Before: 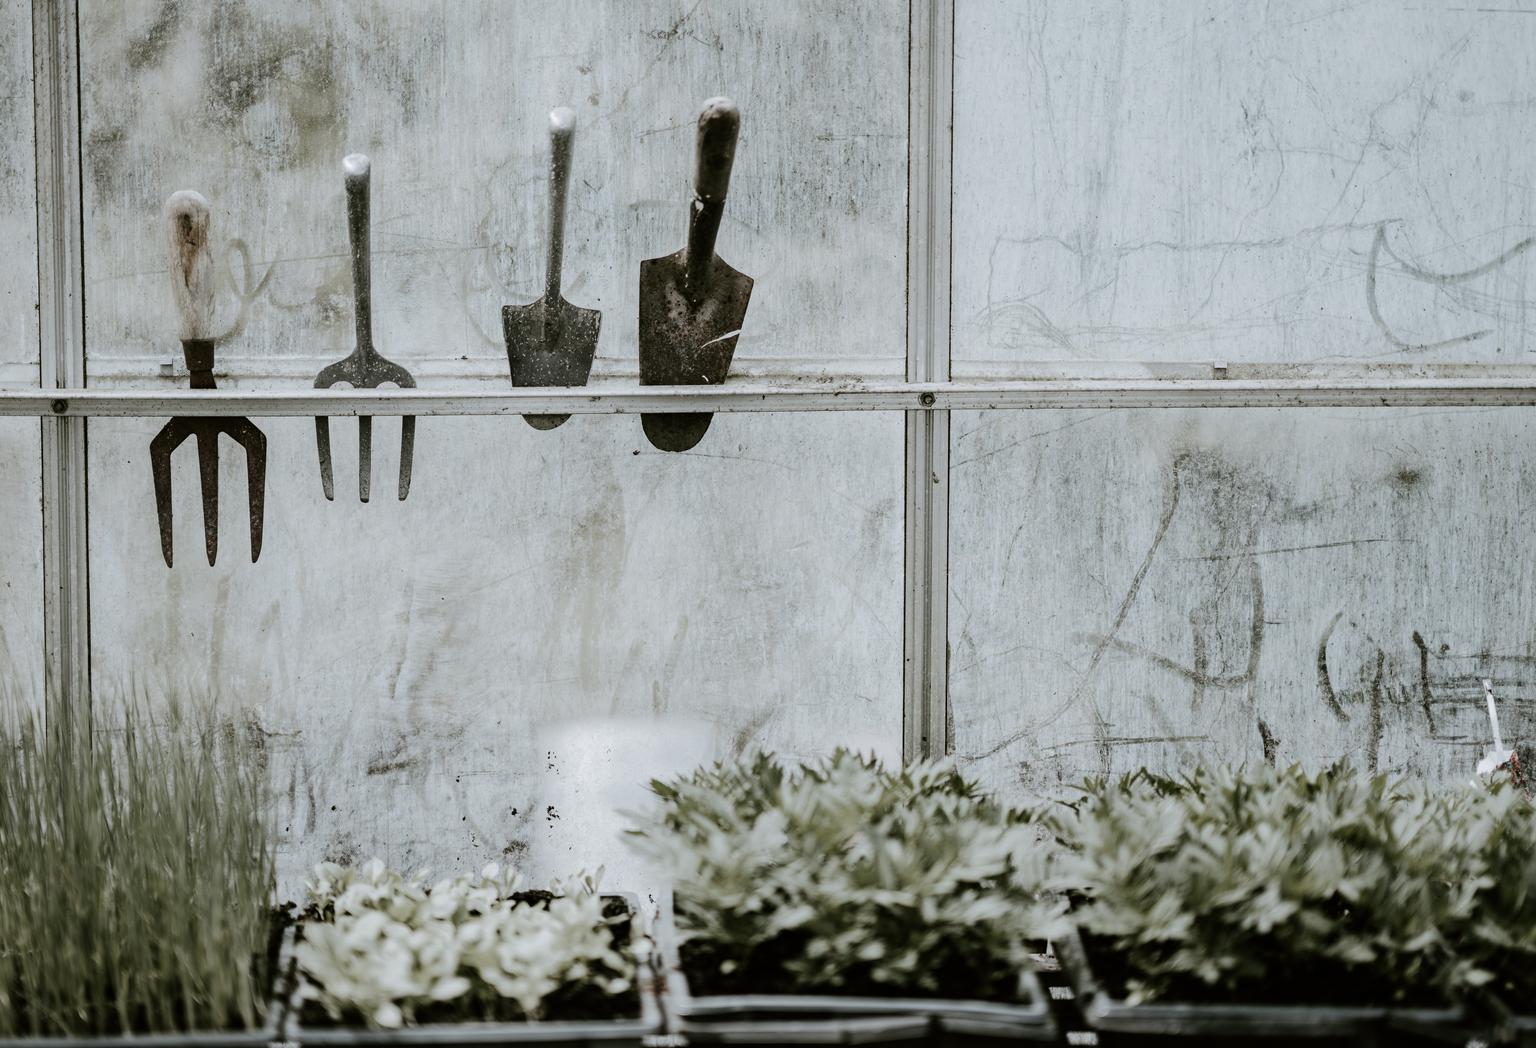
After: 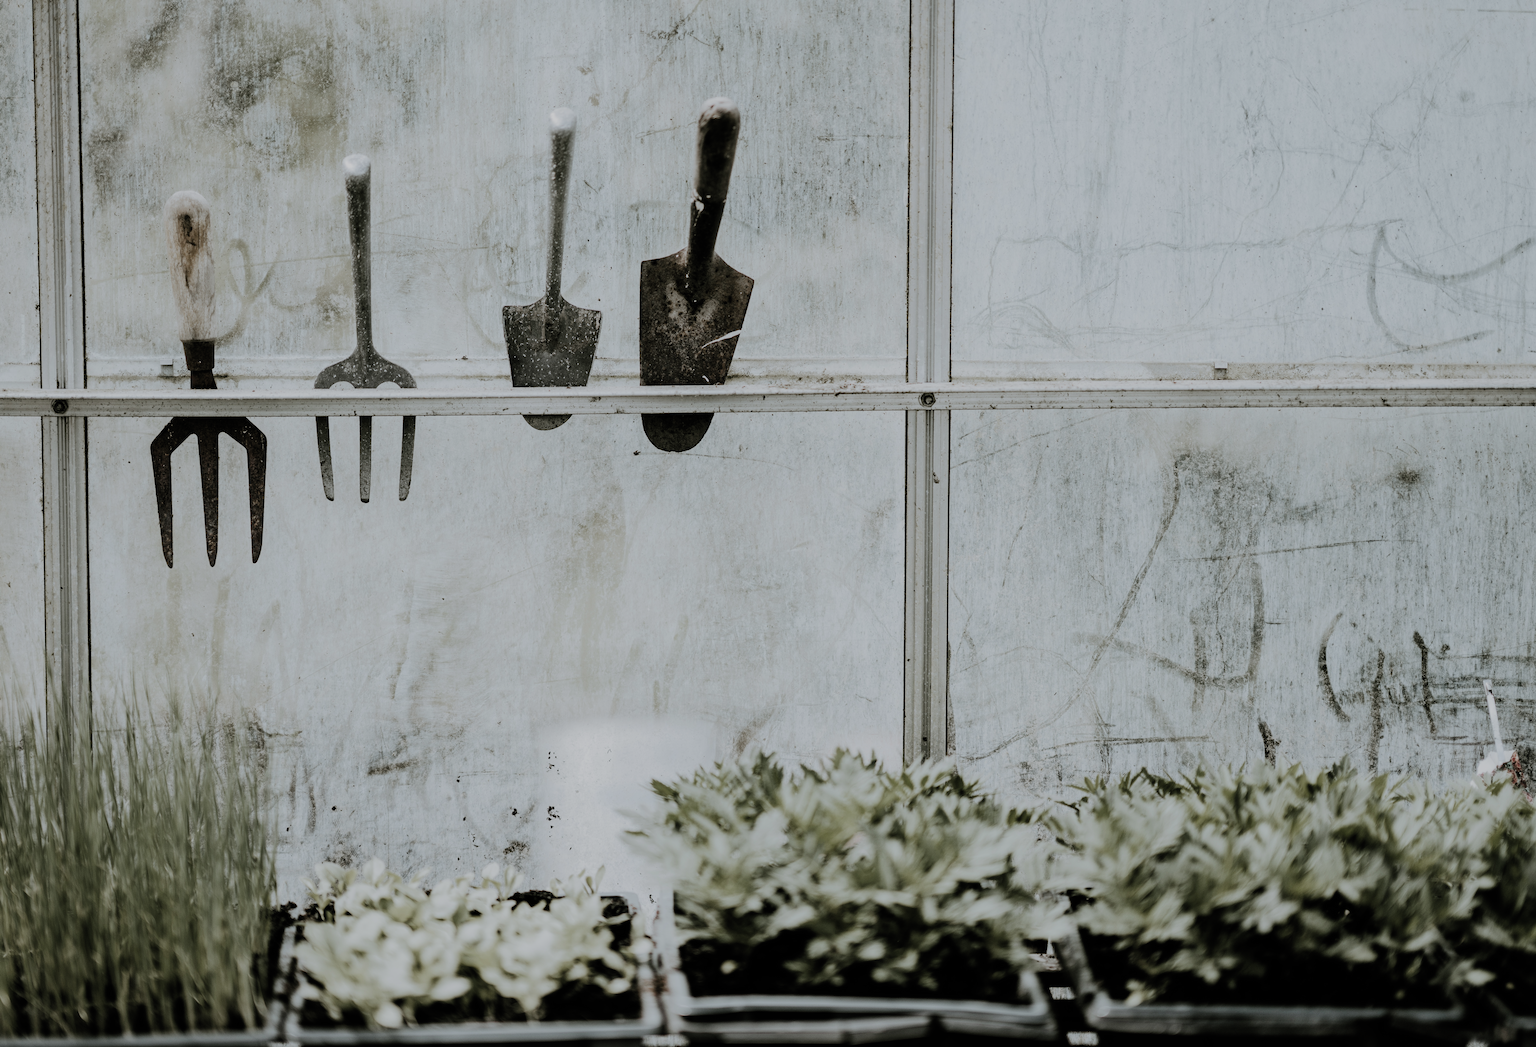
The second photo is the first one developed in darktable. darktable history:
filmic rgb: black relative exposure -7.65 EV, white relative exposure 4.56 EV, hardness 3.61, preserve chrominance RGB euclidean norm, color science v5 (2021), contrast in shadows safe, contrast in highlights safe
